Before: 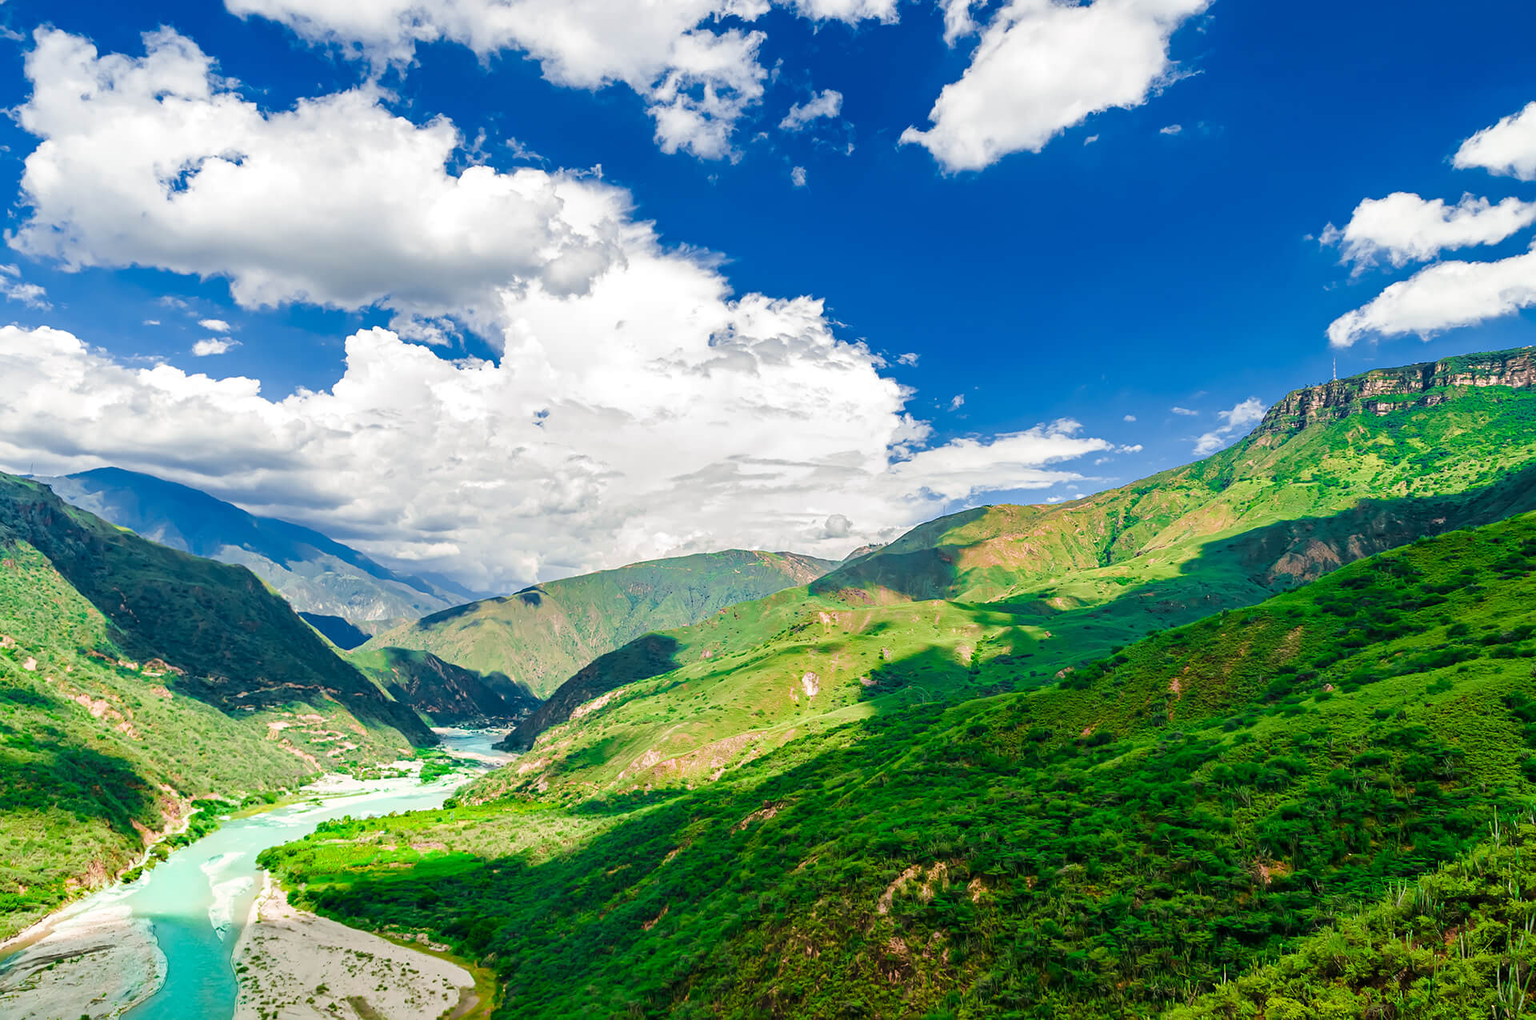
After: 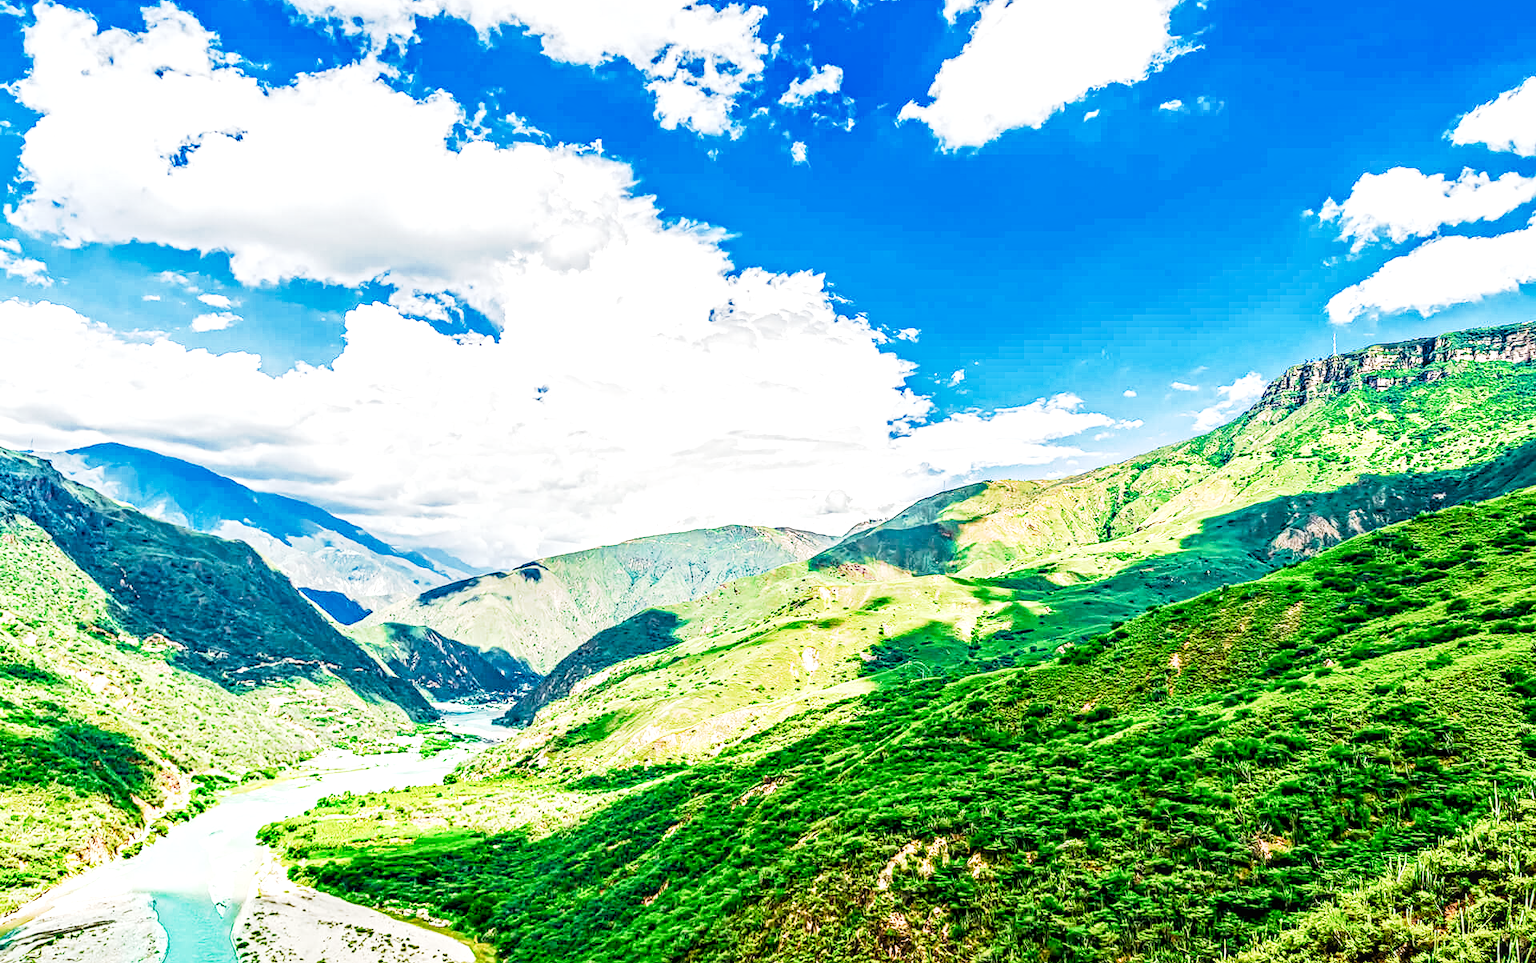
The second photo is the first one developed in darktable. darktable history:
contrast equalizer: octaves 7, y [[0.5, 0.542, 0.583, 0.625, 0.667, 0.708], [0.5 ×6], [0.5 ×6], [0 ×6], [0 ×6]]
crop and rotate: top 2.479%, bottom 3.018%
exposure: black level correction 0, exposure 1.1 EV, compensate exposure bias true, compensate highlight preservation false
color balance rgb: perceptual saturation grading › global saturation 20%, perceptual saturation grading › highlights -25%, perceptual saturation grading › shadows 25%
base curve: curves: ch0 [(0, 0) (0.088, 0.125) (0.176, 0.251) (0.354, 0.501) (0.613, 0.749) (1, 0.877)], preserve colors none
local contrast: on, module defaults
